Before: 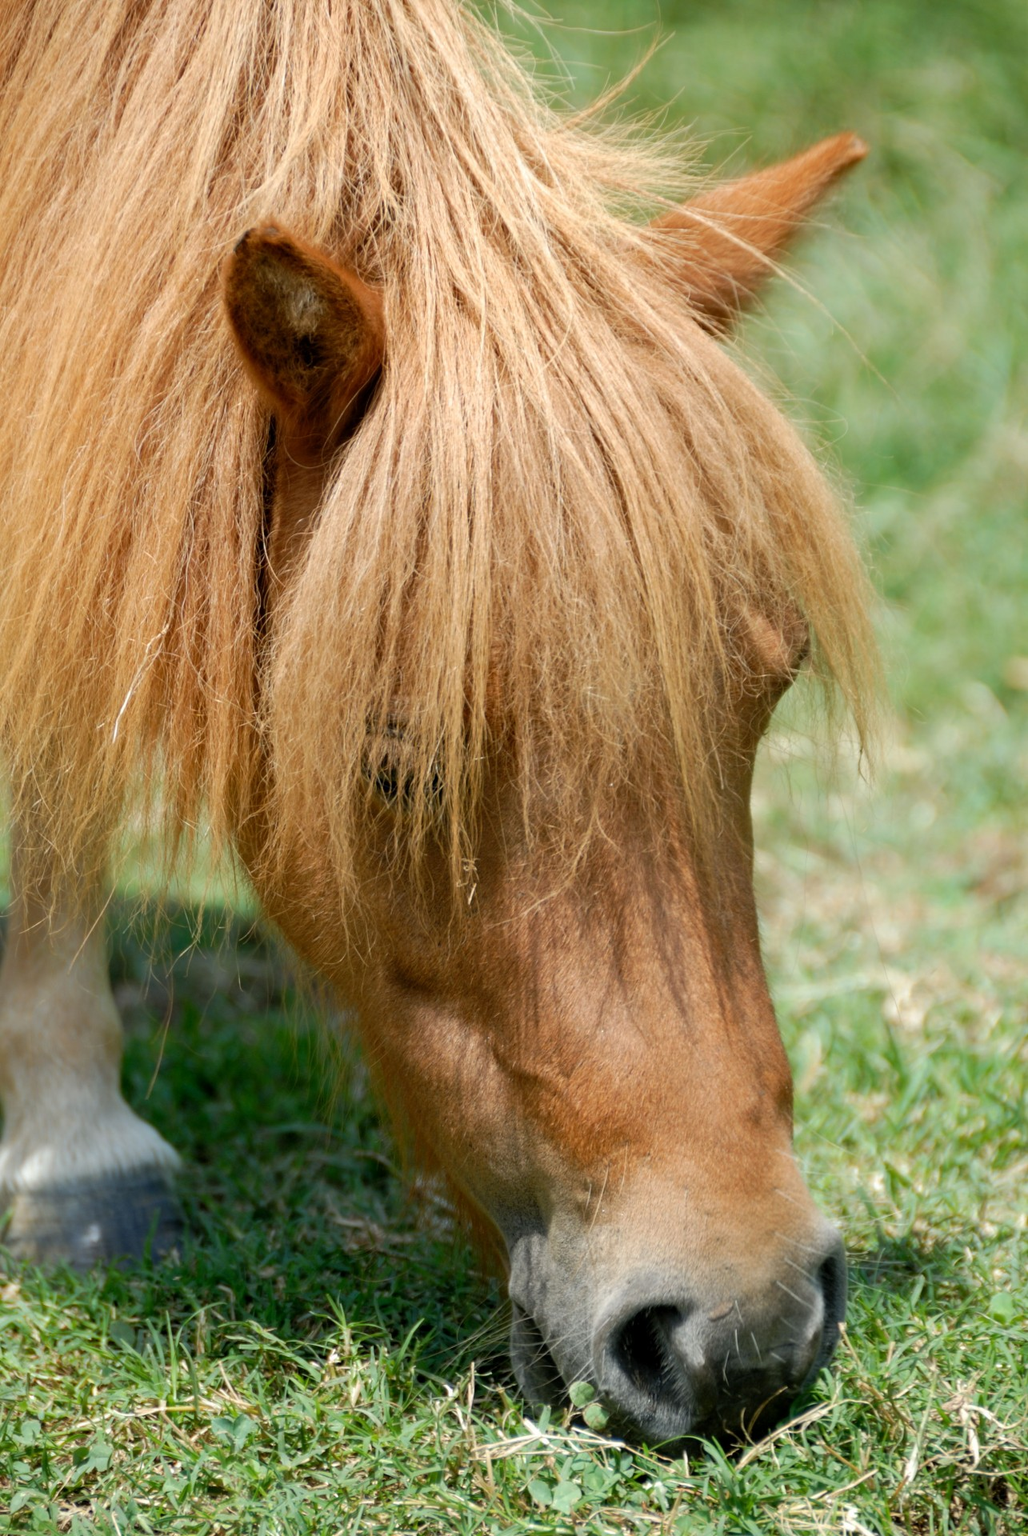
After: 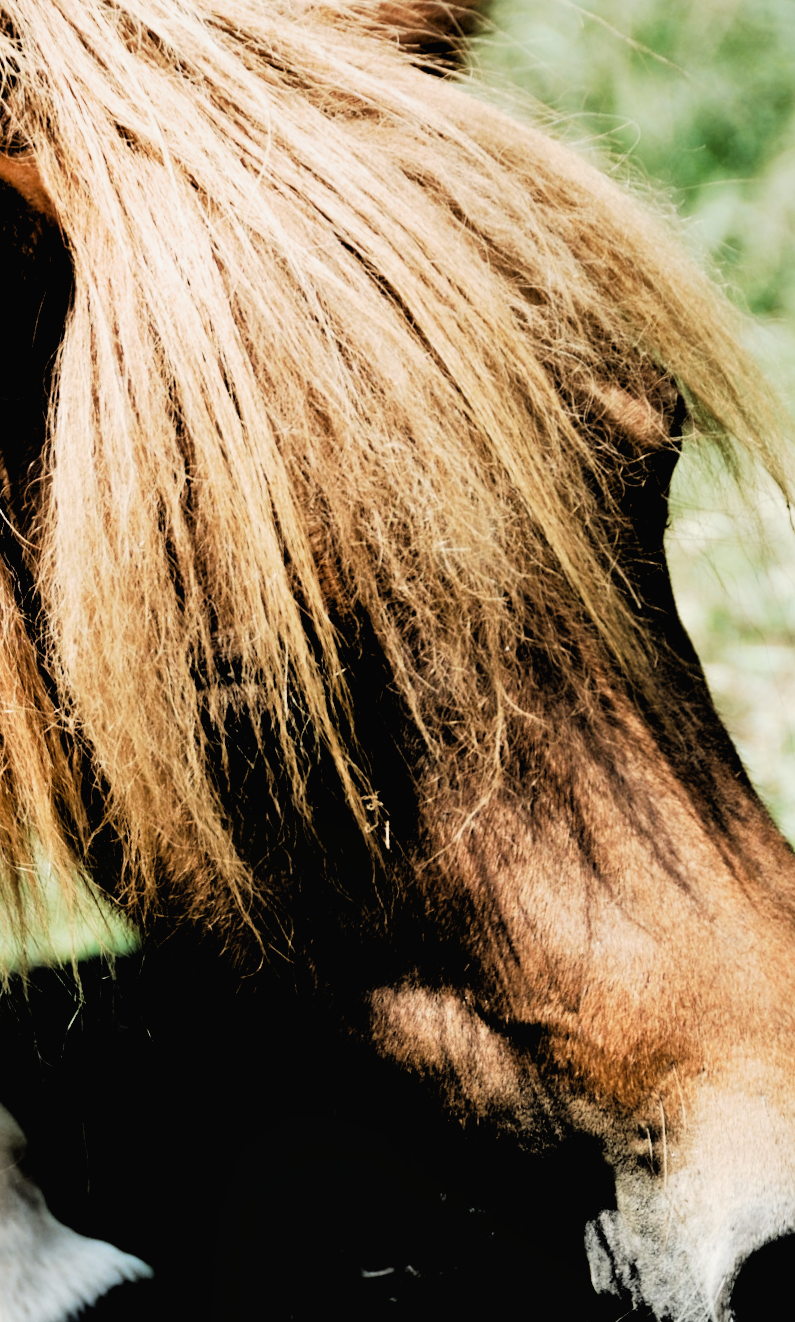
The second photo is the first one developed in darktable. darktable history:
tone curve: curves: ch0 [(0, 0.013) (0.104, 0.103) (0.258, 0.267) (0.448, 0.489) (0.709, 0.794) (0.895, 0.915) (0.994, 0.971)]; ch1 [(0, 0) (0.335, 0.298) (0.446, 0.416) (0.488, 0.488) (0.515, 0.504) (0.581, 0.615) (0.635, 0.661) (1, 1)]; ch2 [(0, 0) (0.314, 0.306) (0.436, 0.447) (0.502, 0.5) (0.538, 0.541) (0.568, 0.603) (0.641, 0.635) (0.717, 0.701) (1, 1)], preserve colors none
color zones: mix -121.51%
exposure: exposure -0.283 EV, compensate exposure bias true, compensate highlight preservation false
crop and rotate: angle 19.2°, left 6.99%, right 4.125%, bottom 1.136%
filmic rgb: black relative exposure -1.09 EV, white relative exposure 2.09 EV, threshold 5.99 EV, hardness 1.53, contrast 2.24, enable highlight reconstruction true
tone equalizer: -7 EV 0.11 EV, edges refinement/feathering 500, mask exposure compensation -1.57 EV, preserve details no
shadows and highlights: radius 266.3, highlights color adjustment 0.862%, soften with gaussian
